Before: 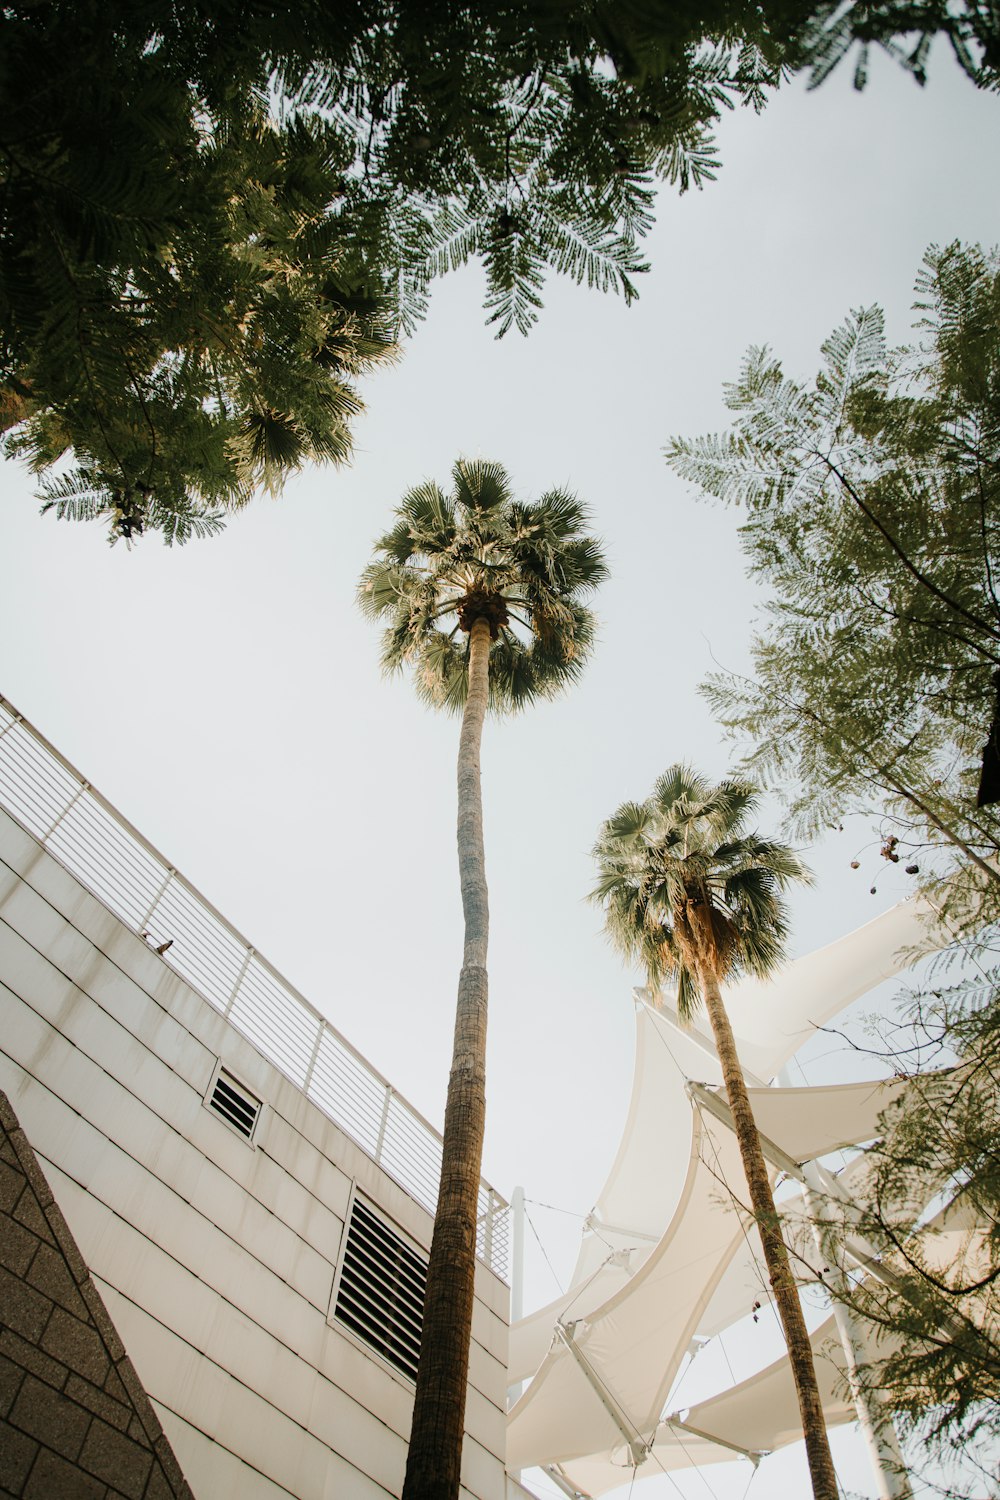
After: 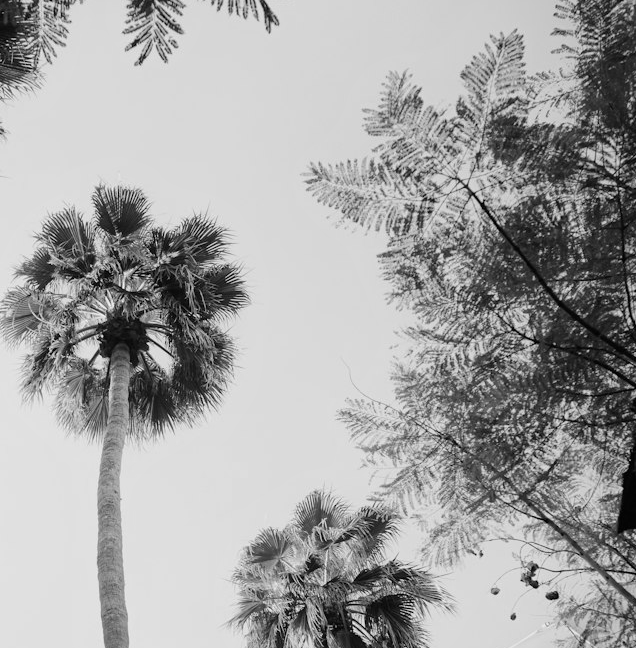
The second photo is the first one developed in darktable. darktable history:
monochrome: a -6.99, b 35.61, size 1.4
crop: left 36.005%, top 18.293%, right 0.31%, bottom 38.444%
